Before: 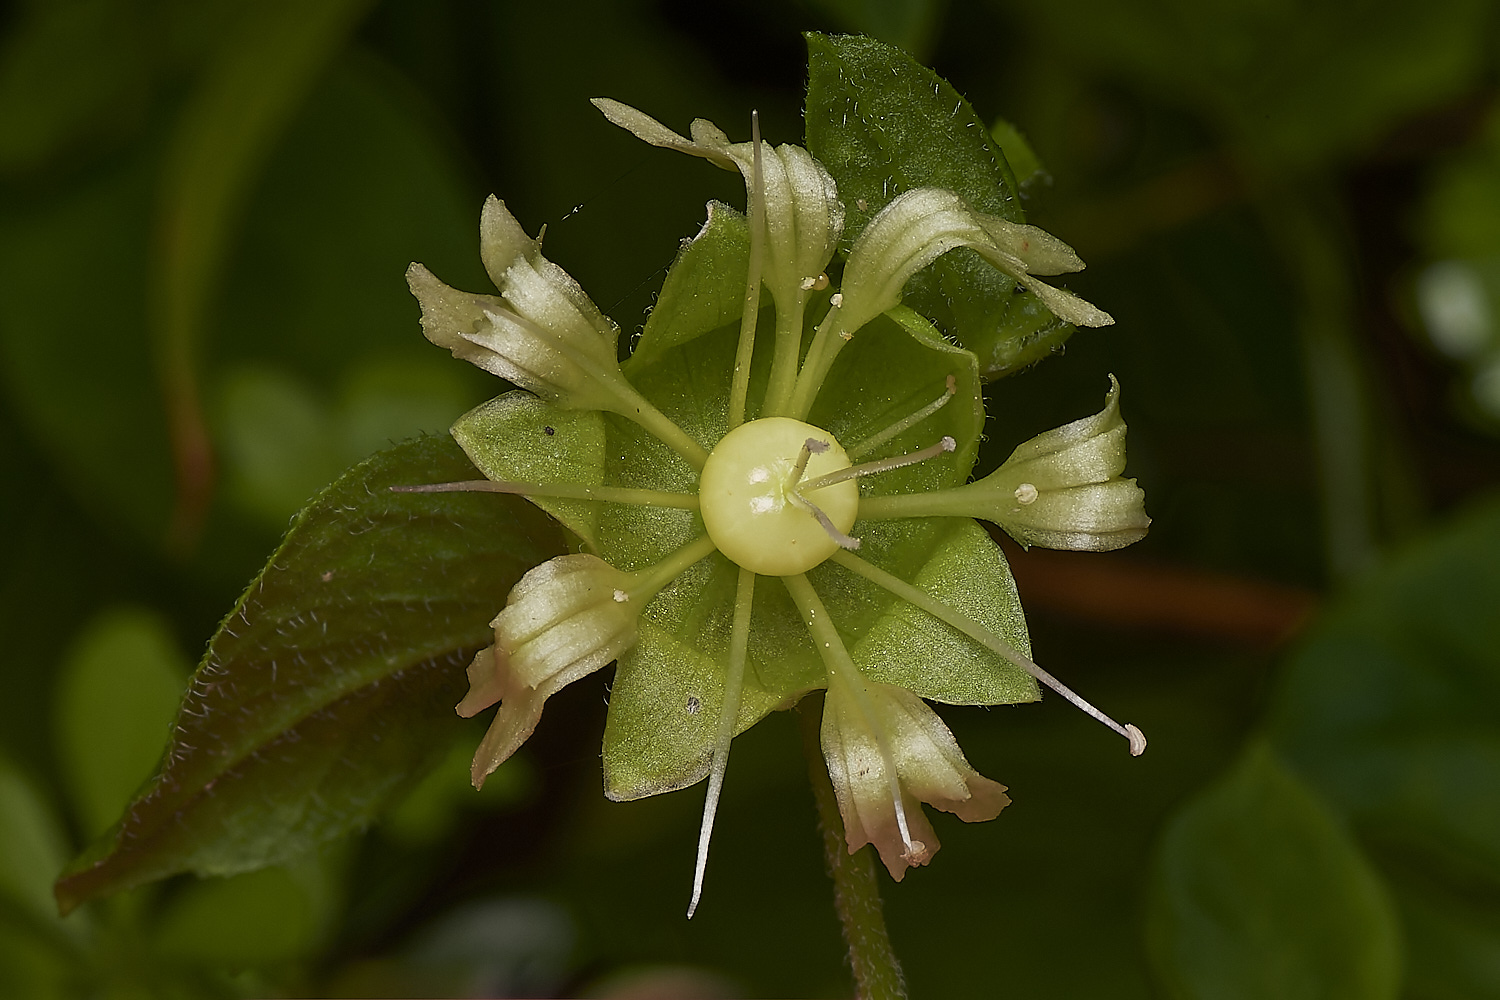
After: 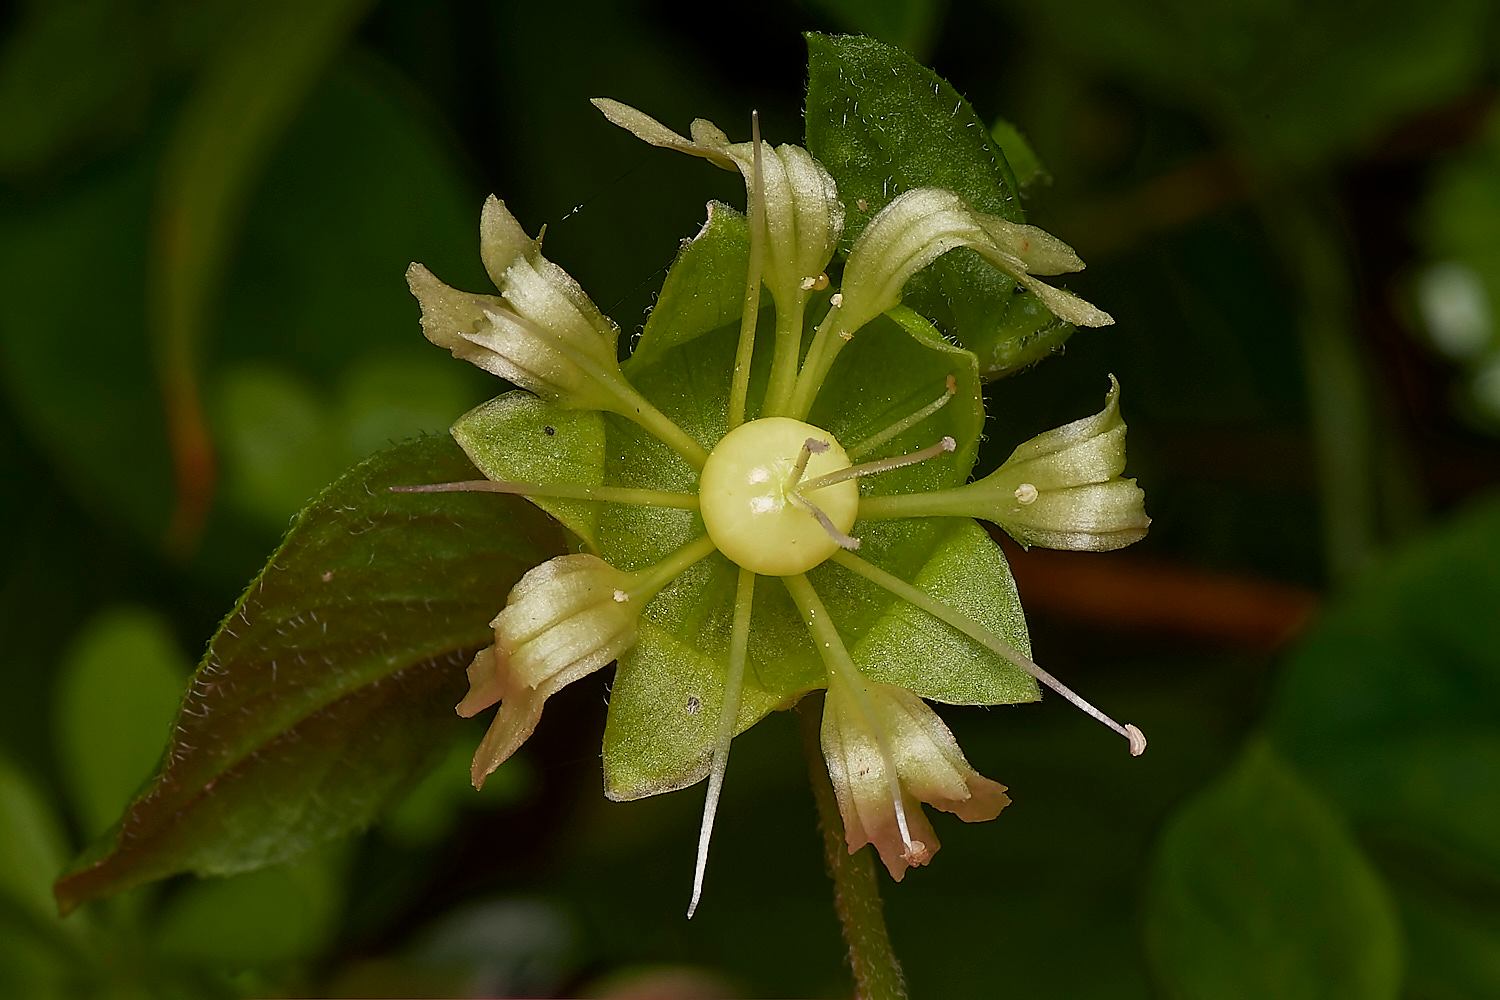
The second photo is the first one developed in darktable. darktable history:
tone curve: curves: ch0 [(0, 0) (0.003, 0.003) (0.011, 0.012) (0.025, 0.026) (0.044, 0.046) (0.069, 0.072) (0.1, 0.104) (0.136, 0.141) (0.177, 0.184) (0.224, 0.233) (0.277, 0.288) (0.335, 0.348) (0.399, 0.414) (0.468, 0.486) (0.543, 0.564) (0.623, 0.647) (0.709, 0.736) (0.801, 0.831) (0.898, 0.921) (1, 1)], color space Lab, linked channels, preserve colors none
